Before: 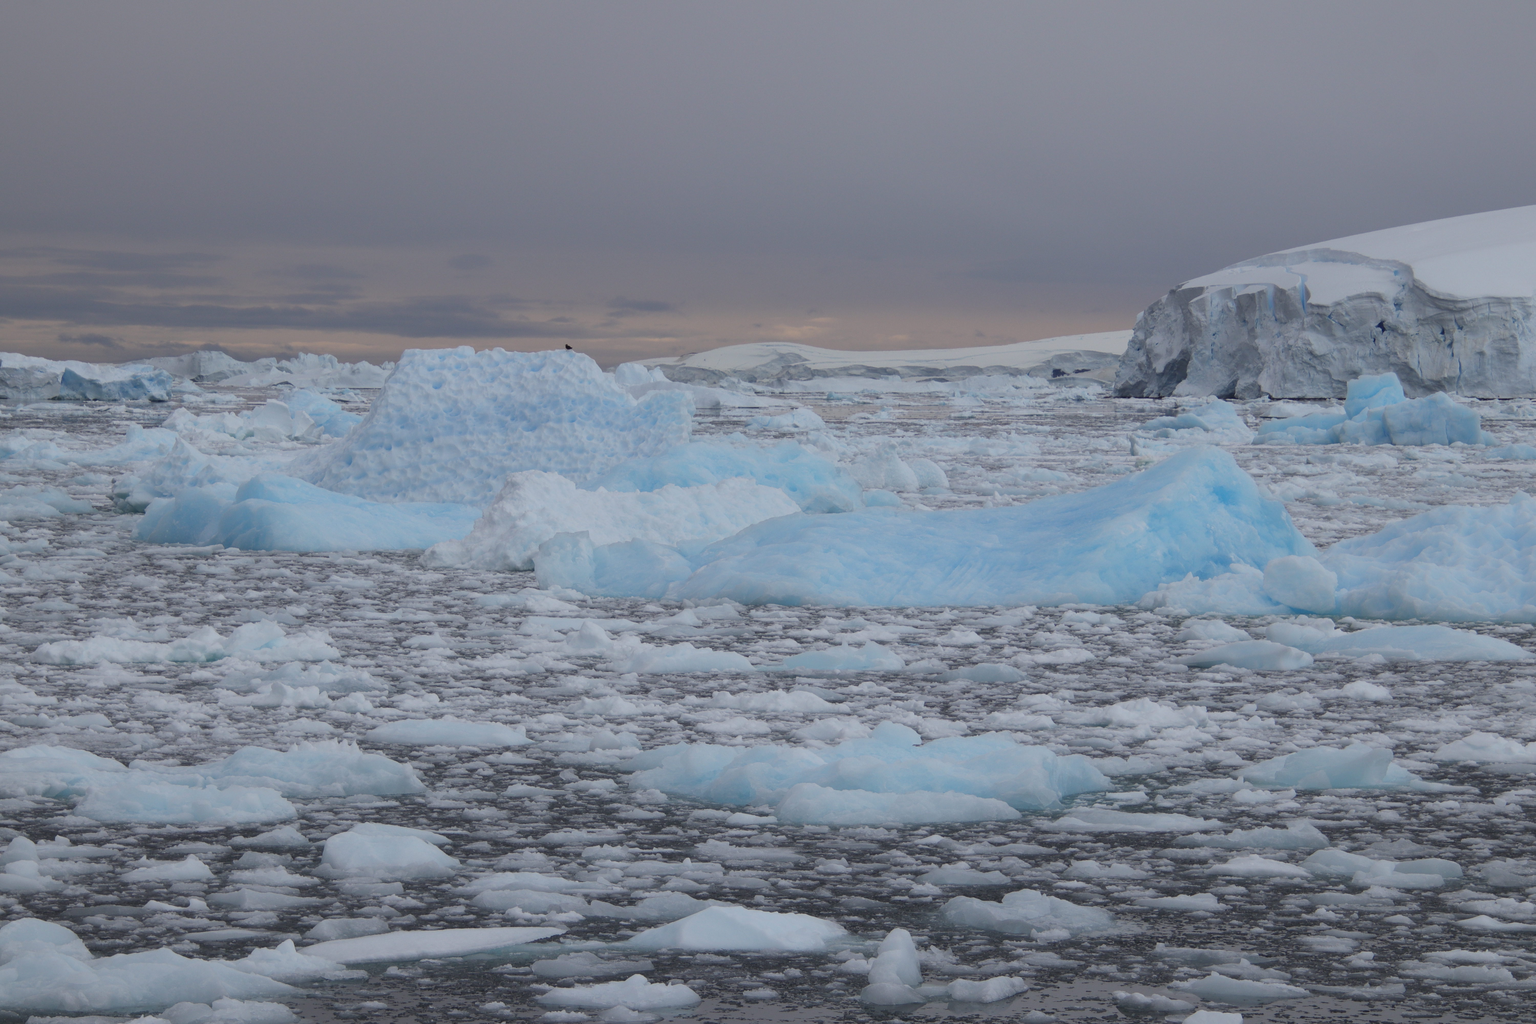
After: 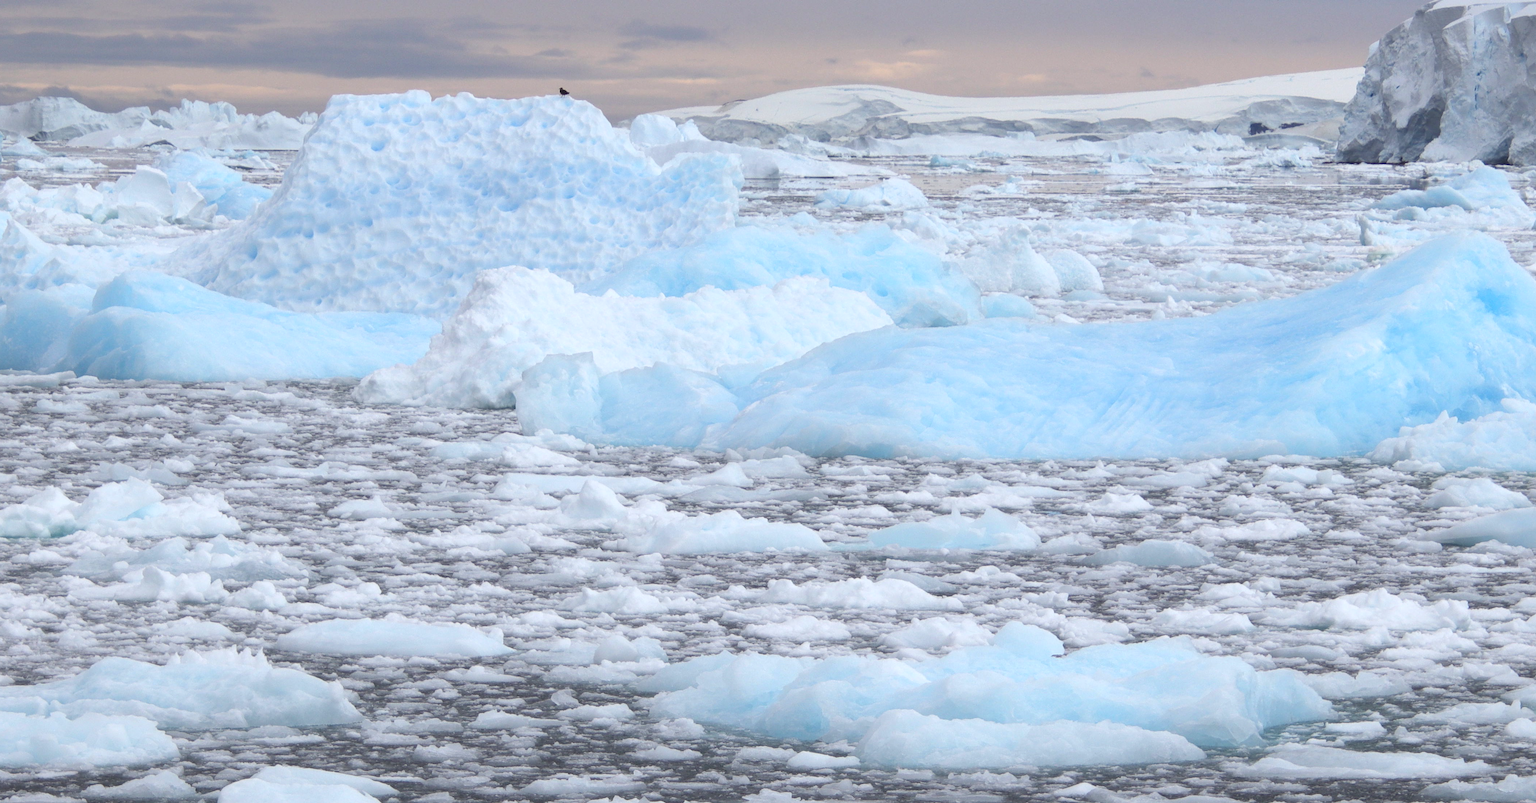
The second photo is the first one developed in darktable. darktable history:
exposure: black level correction 0, exposure 0.953 EV, compensate exposure bias true, compensate highlight preservation false
crop: left 11.123%, top 27.61%, right 18.3%, bottom 17.034%
